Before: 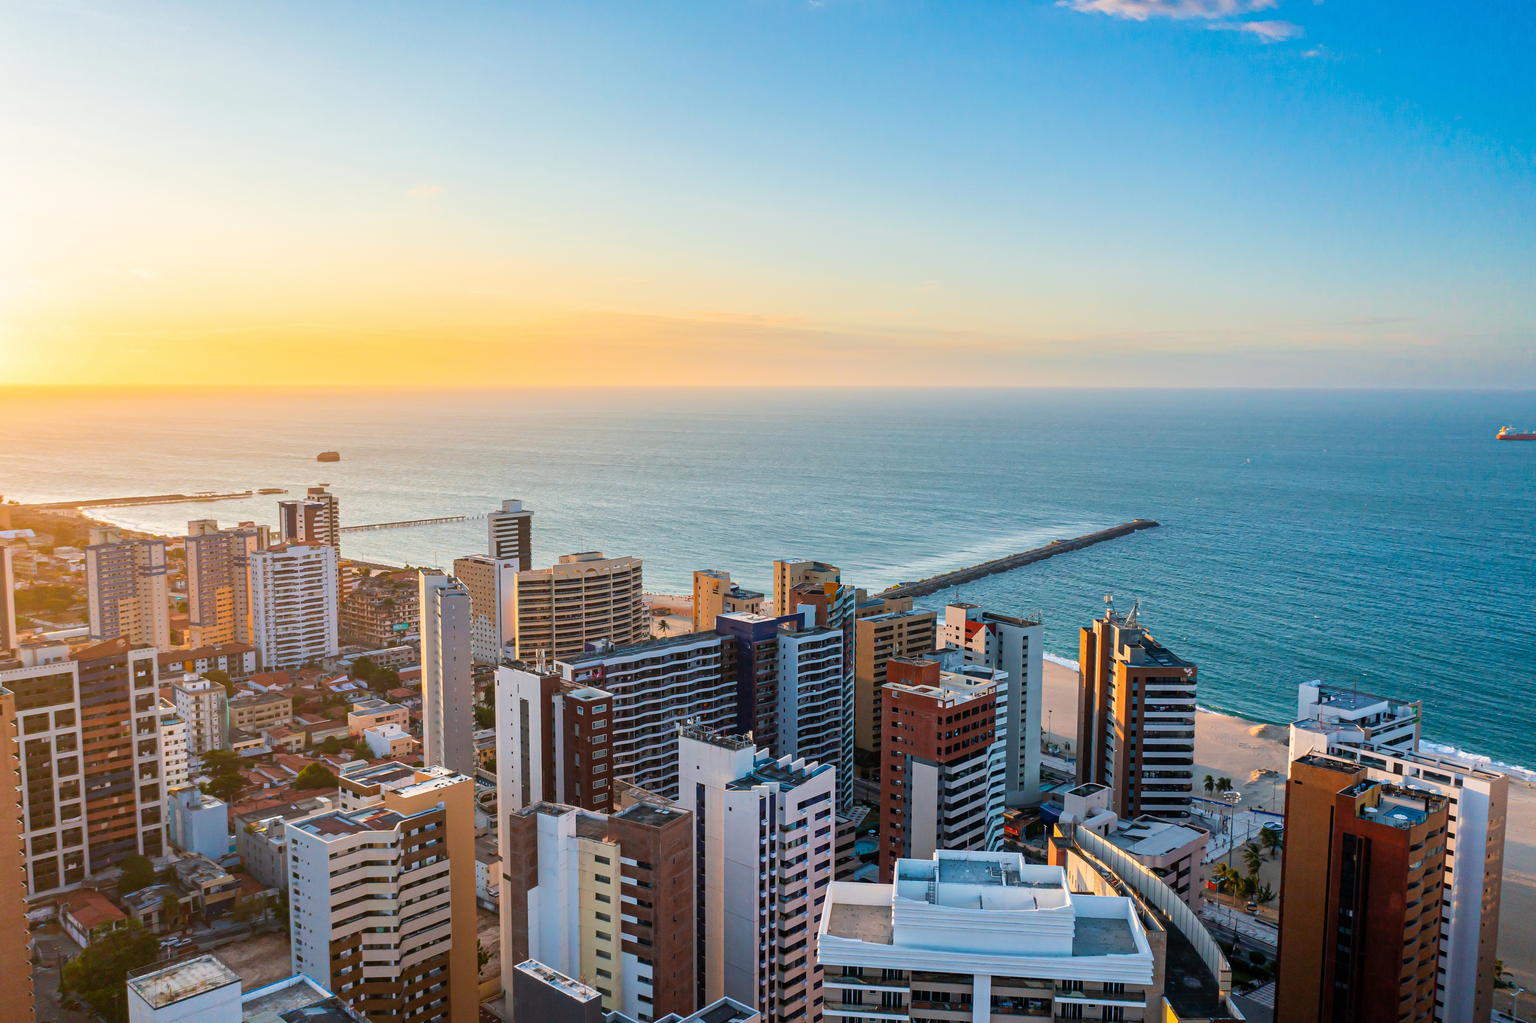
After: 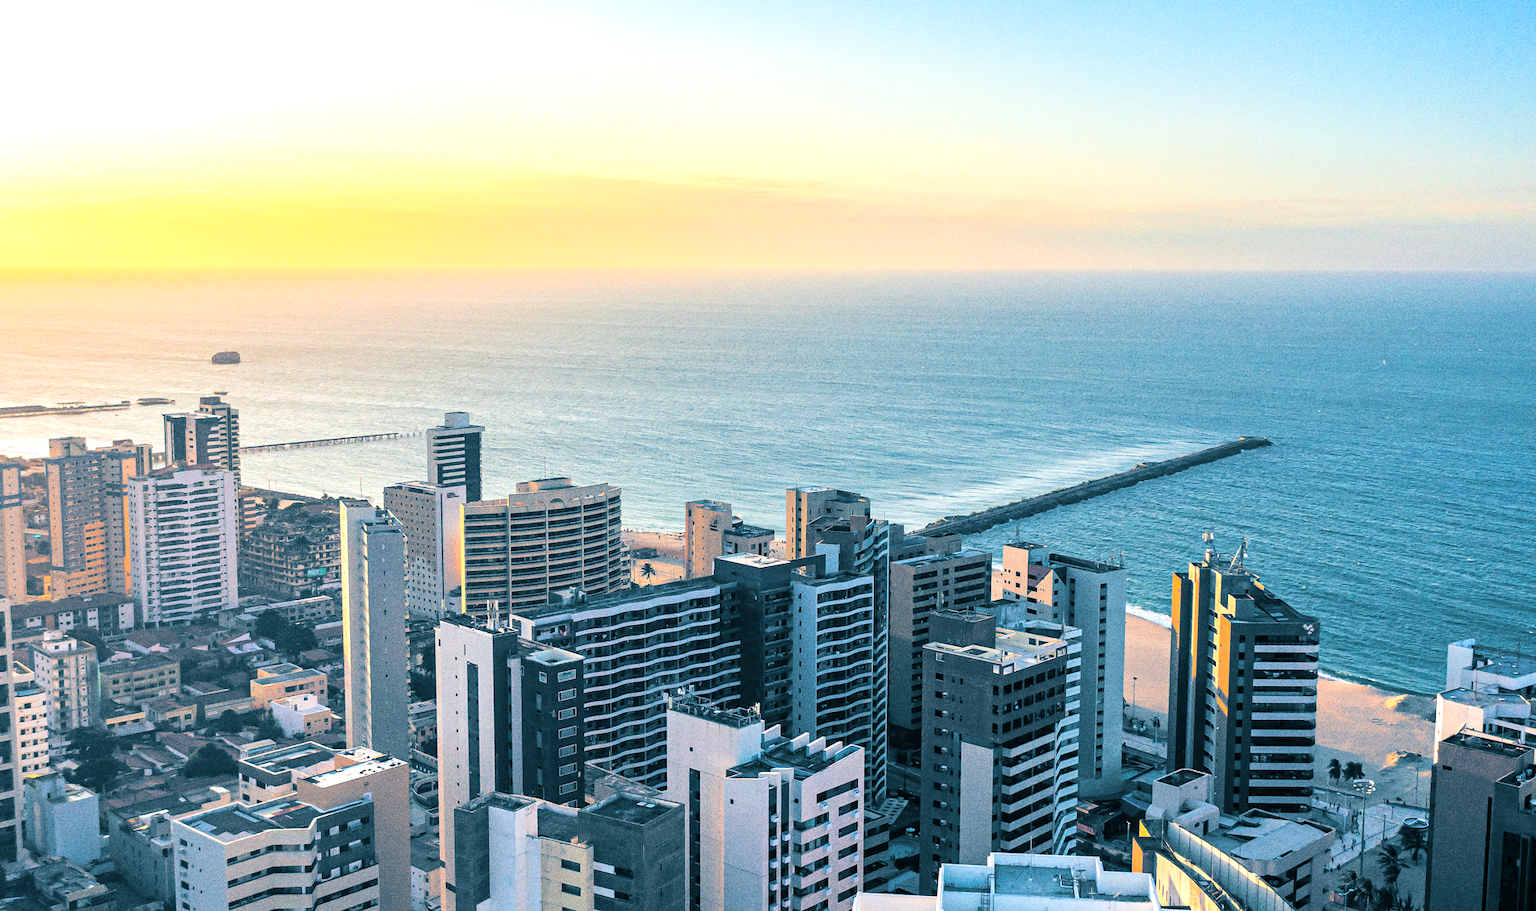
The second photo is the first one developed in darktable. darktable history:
crop: left 9.712%, top 16.928%, right 10.845%, bottom 12.332%
grain: coarseness 11.82 ISO, strength 36.67%, mid-tones bias 74.17%
exposure: black level correction 0, exposure 0.5 EV, compensate exposure bias true, compensate highlight preservation false
split-toning: shadows › hue 212.4°, balance -70
